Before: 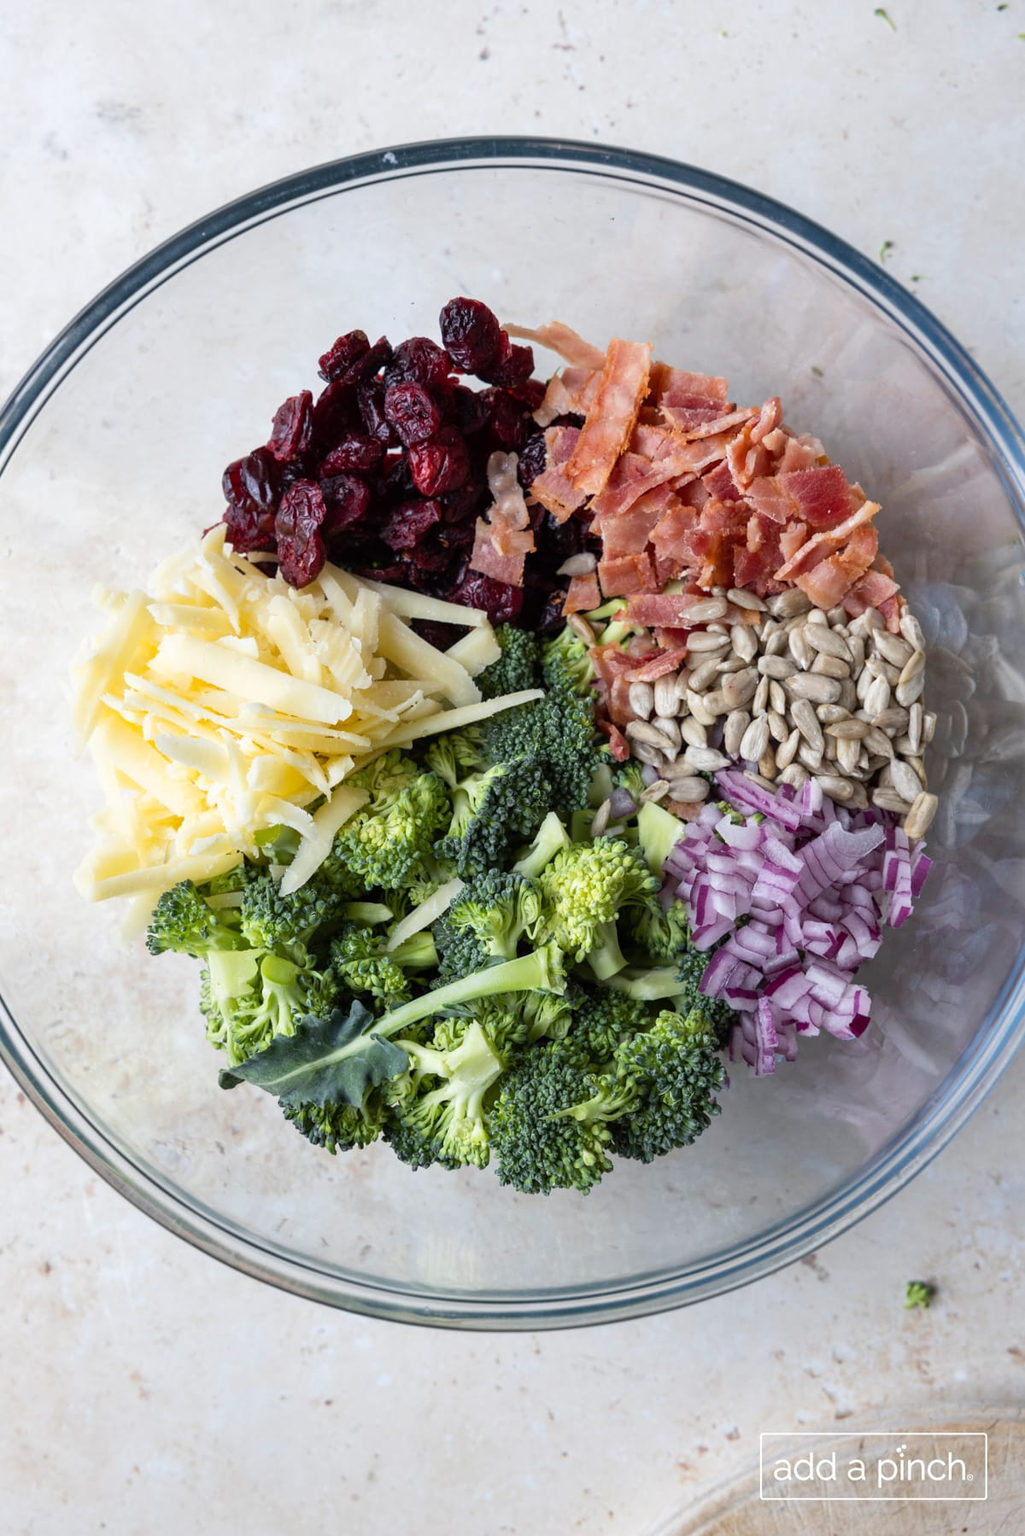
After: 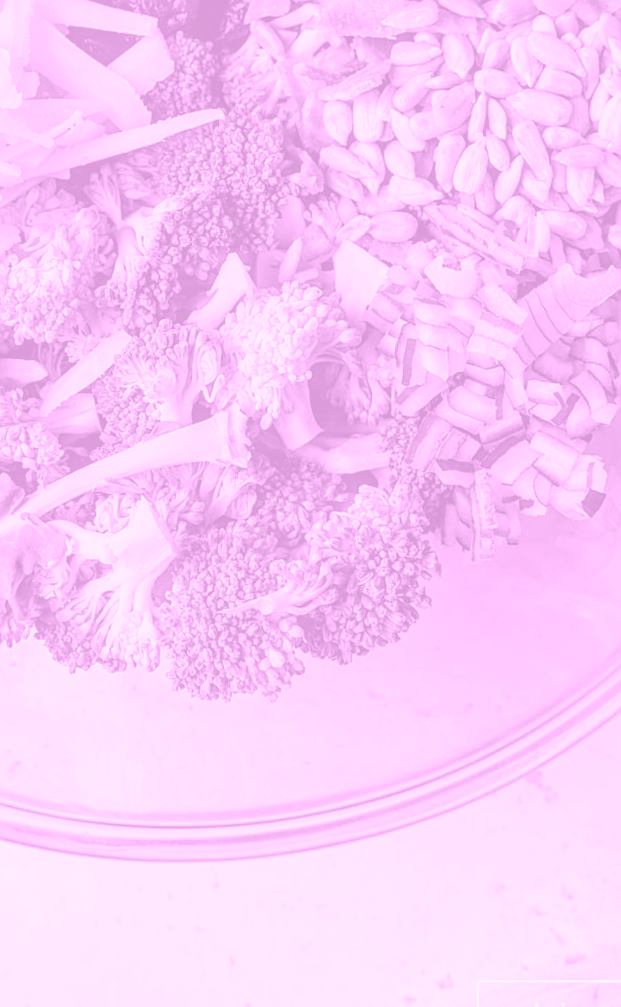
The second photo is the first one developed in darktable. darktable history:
sharpen: on, module defaults
exposure: black level correction 0, exposure 0.7 EV, compensate exposure bias true, compensate highlight preservation false
color balance rgb: perceptual saturation grading › global saturation 20%, perceptual saturation grading › highlights -25%, perceptual saturation grading › shadows 25%, global vibrance 50%
local contrast: highlights 48%, shadows 0%, detail 100%
white balance: red 0.926, green 1.003, blue 1.133
haze removal: compatibility mode true, adaptive false
colorize: hue 331.2°, saturation 75%, source mix 30.28%, lightness 70.52%, version 1
crop: left 34.479%, top 38.822%, right 13.718%, bottom 5.172%
